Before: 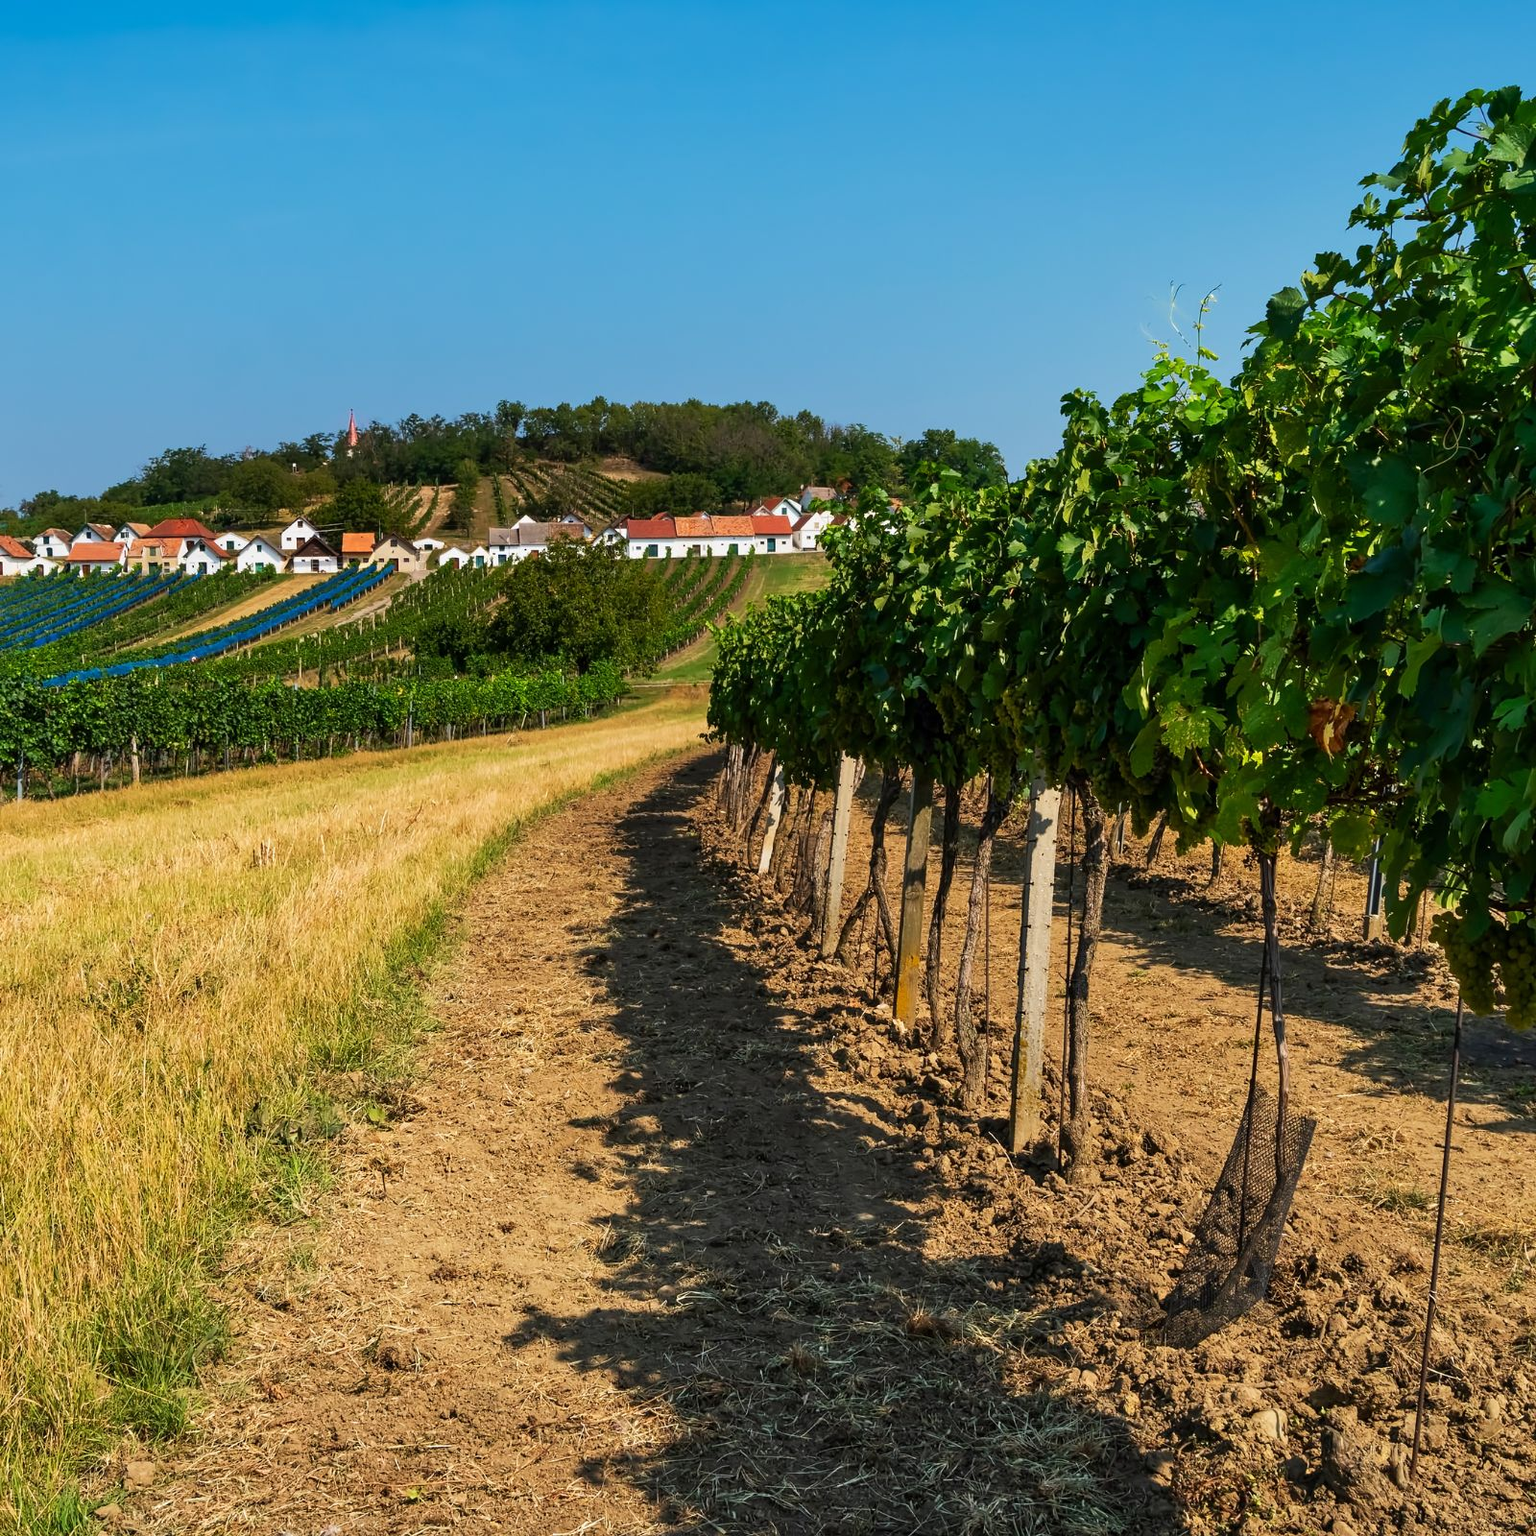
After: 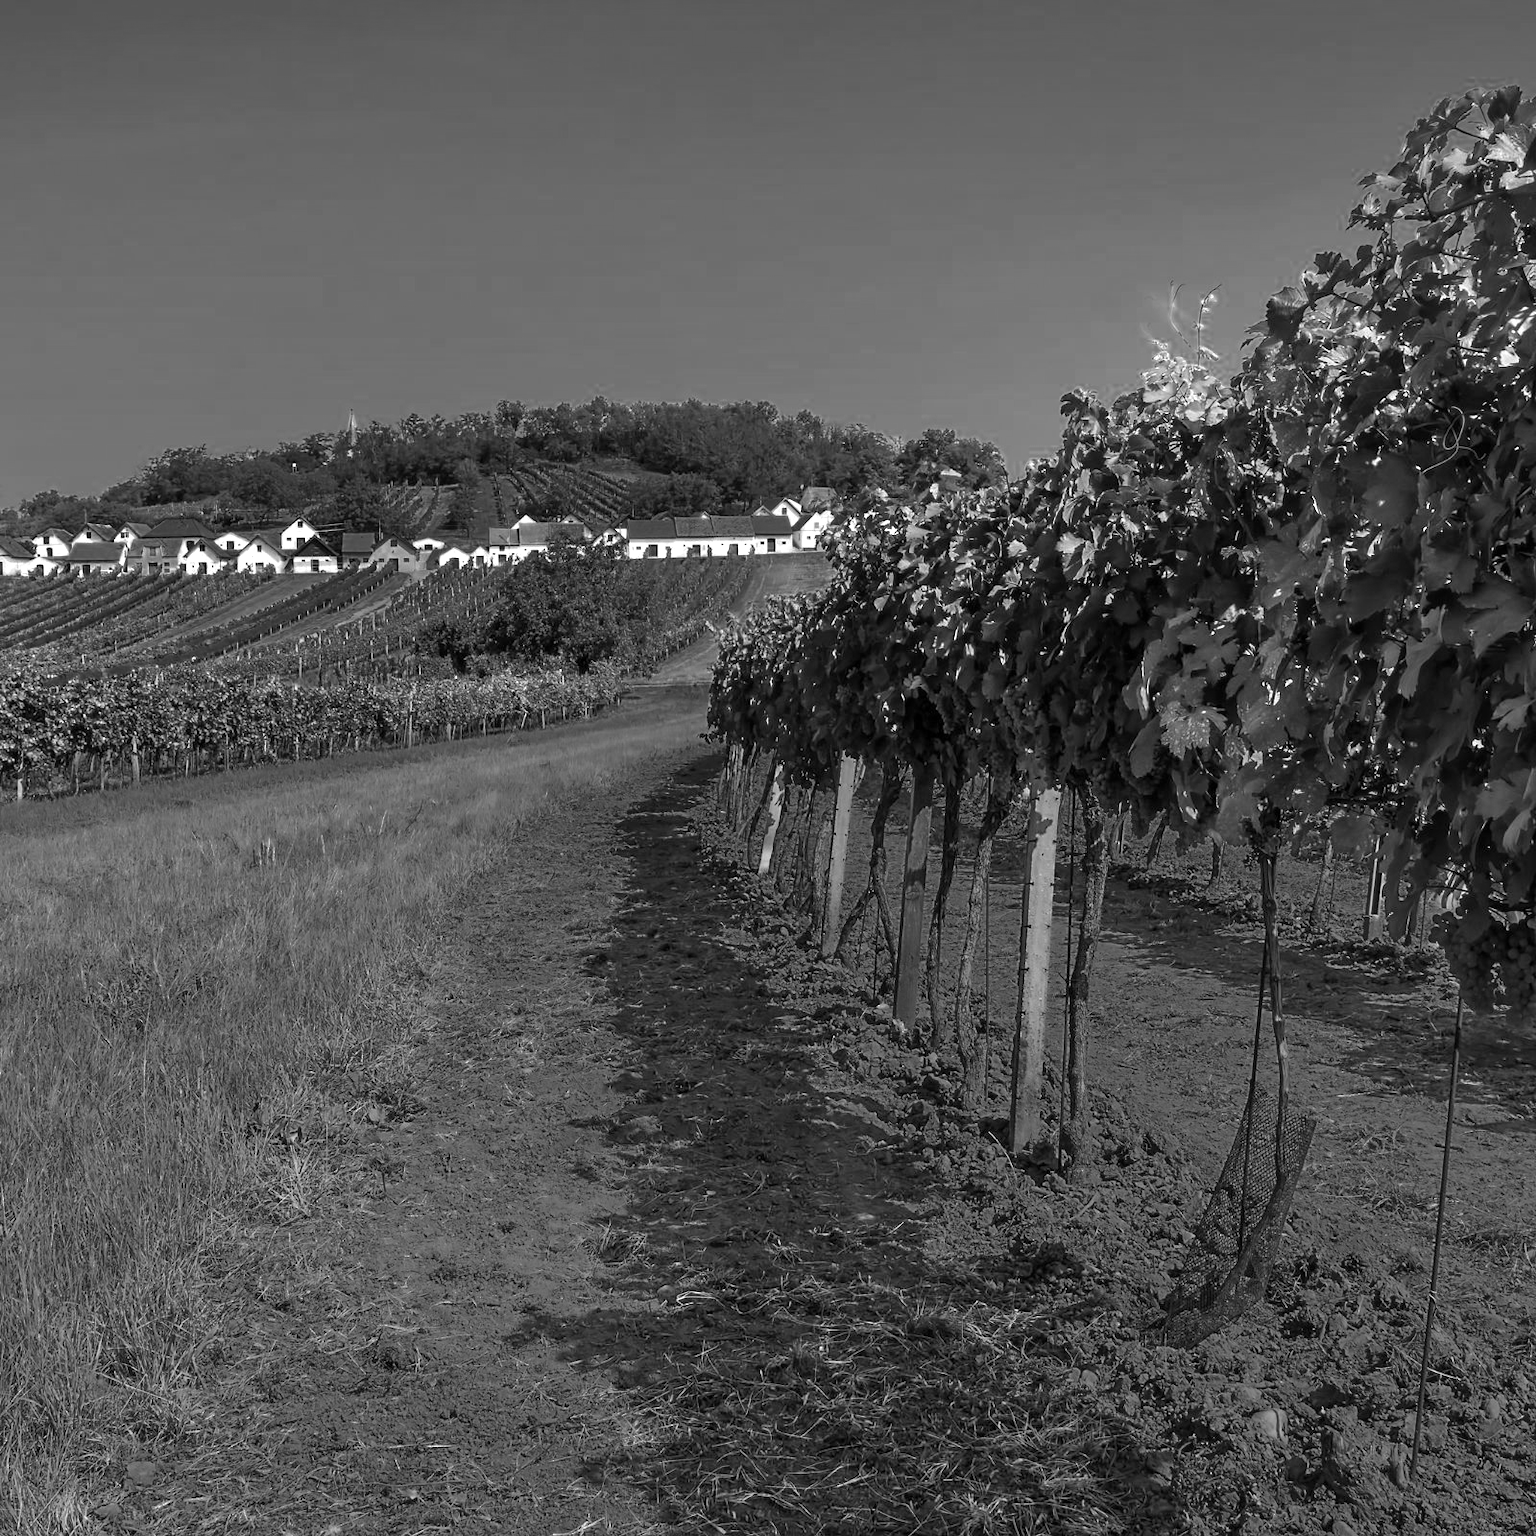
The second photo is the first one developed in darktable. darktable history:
exposure: exposure 0.401 EV, compensate exposure bias true, compensate highlight preservation false
color zones: curves: ch0 [(0.002, 0.429) (0.121, 0.212) (0.198, 0.113) (0.276, 0.344) (0.331, 0.541) (0.41, 0.56) (0.482, 0.289) (0.619, 0.227) (0.721, 0.18) (0.821, 0.435) (0.928, 0.555) (1, 0.587)]; ch1 [(0, 0) (0.143, 0) (0.286, 0) (0.429, 0) (0.571, 0) (0.714, 0) (0.857, 0)]
